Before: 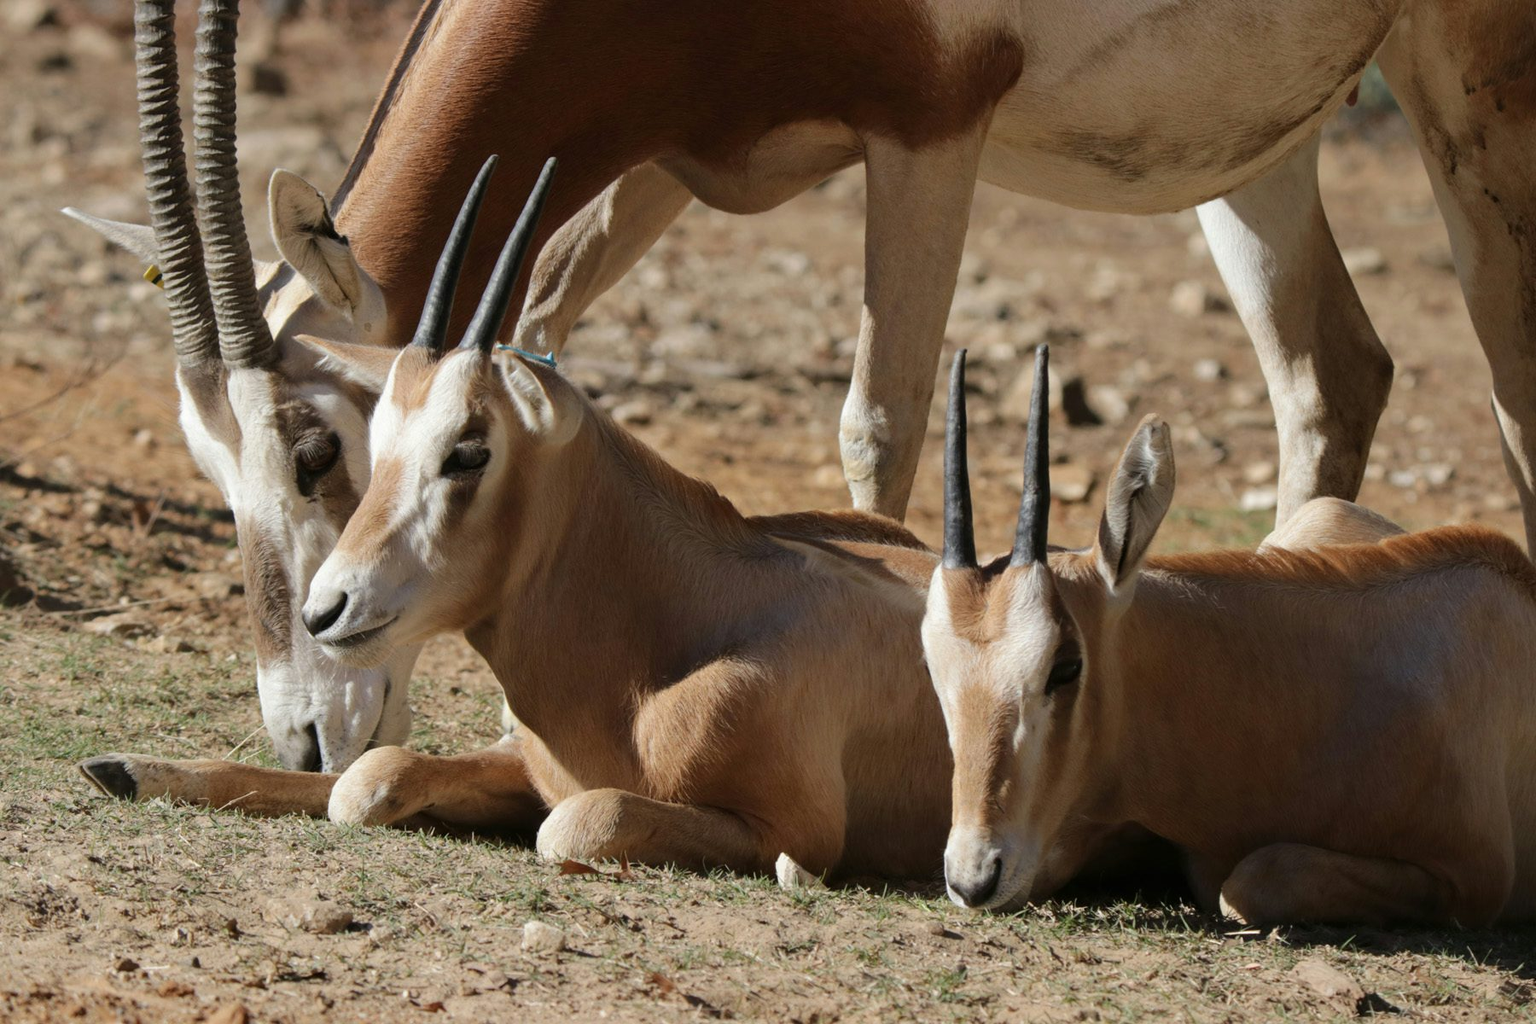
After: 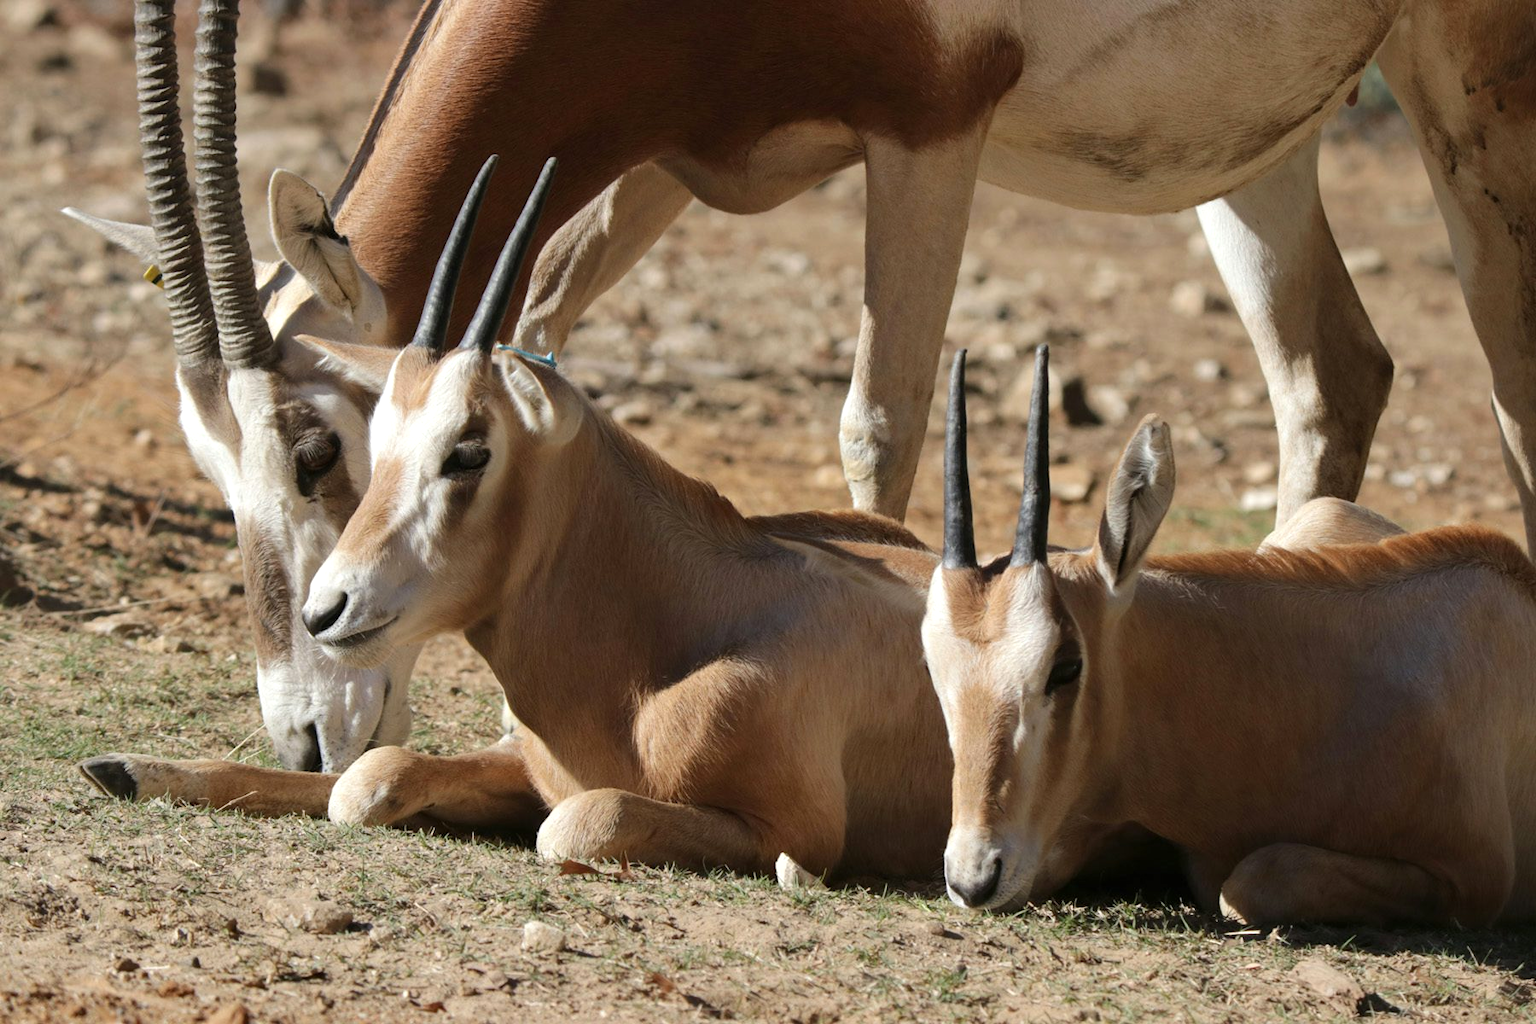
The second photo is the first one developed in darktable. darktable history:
shadows and highlights: shadows 12, white point adjustment 1.2, soften with gaussian
exposure: exposure 0.2 EV, compensate highlight preservation false
tone equalizer: on, module defaults
